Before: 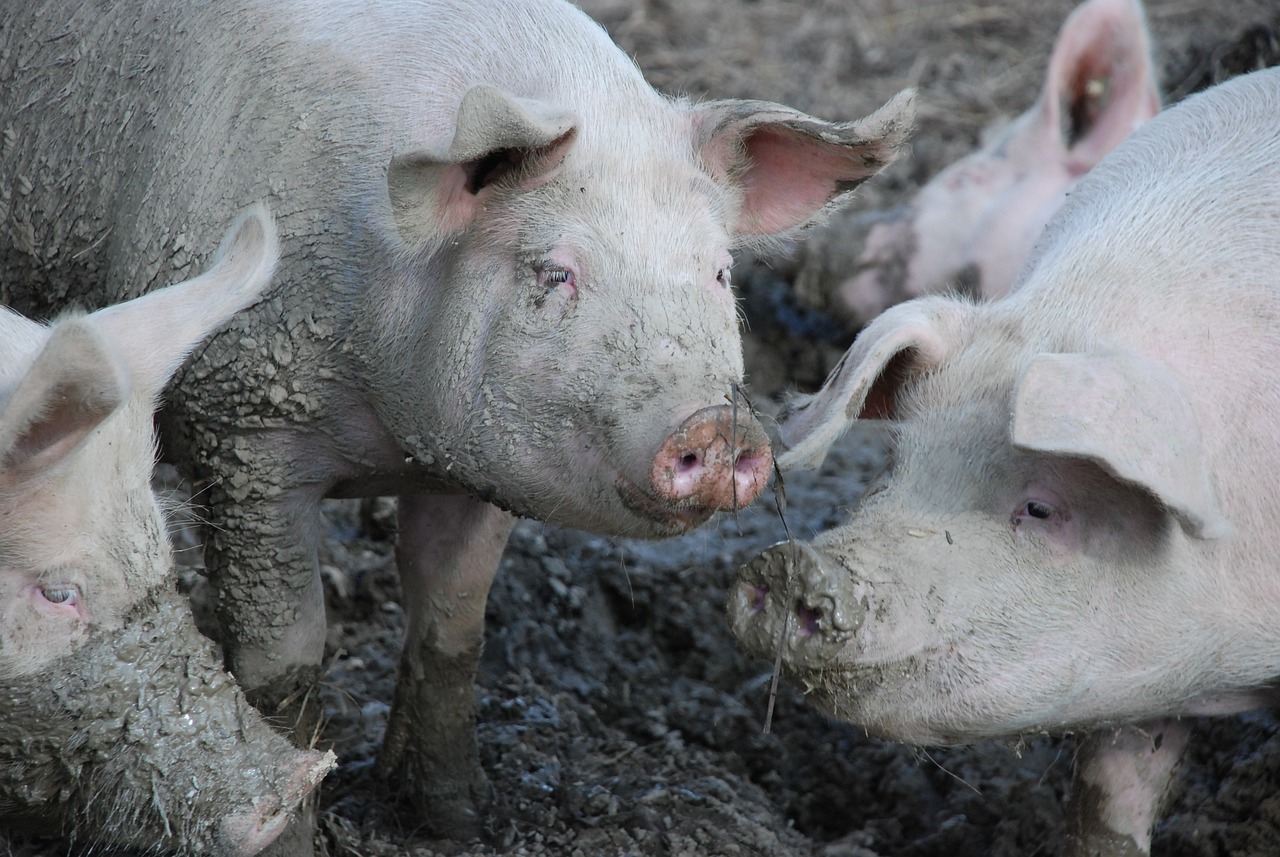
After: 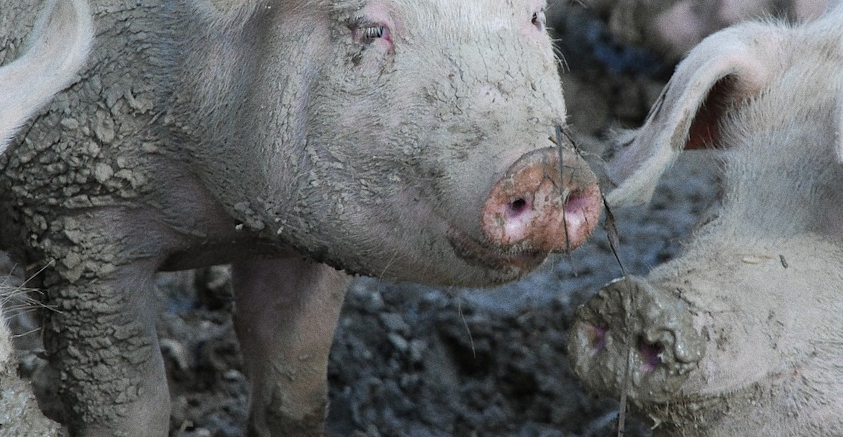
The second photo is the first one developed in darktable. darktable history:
rotate and perspective: rotation -4.57°, crop left 0.054, crop right 0.944, crop top 0.087, crop bottom 0.914
grain: coarseness 0.09 ISO
crop: left 11.123%, top 27.61%, right 18.3%, bottom 17.034%
